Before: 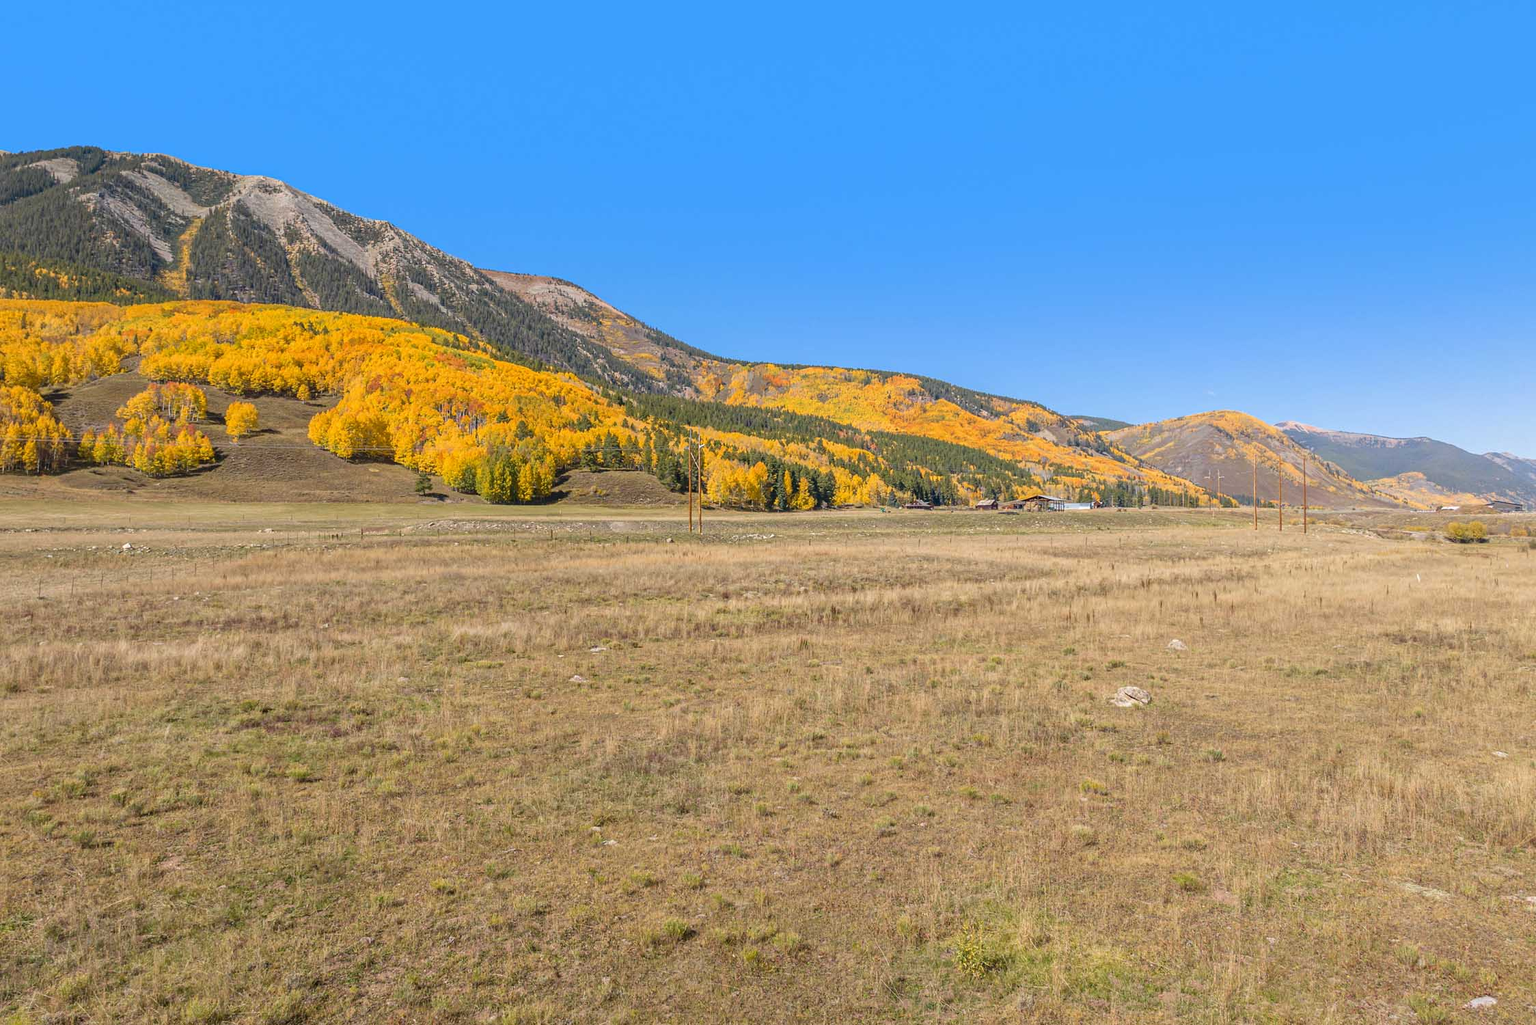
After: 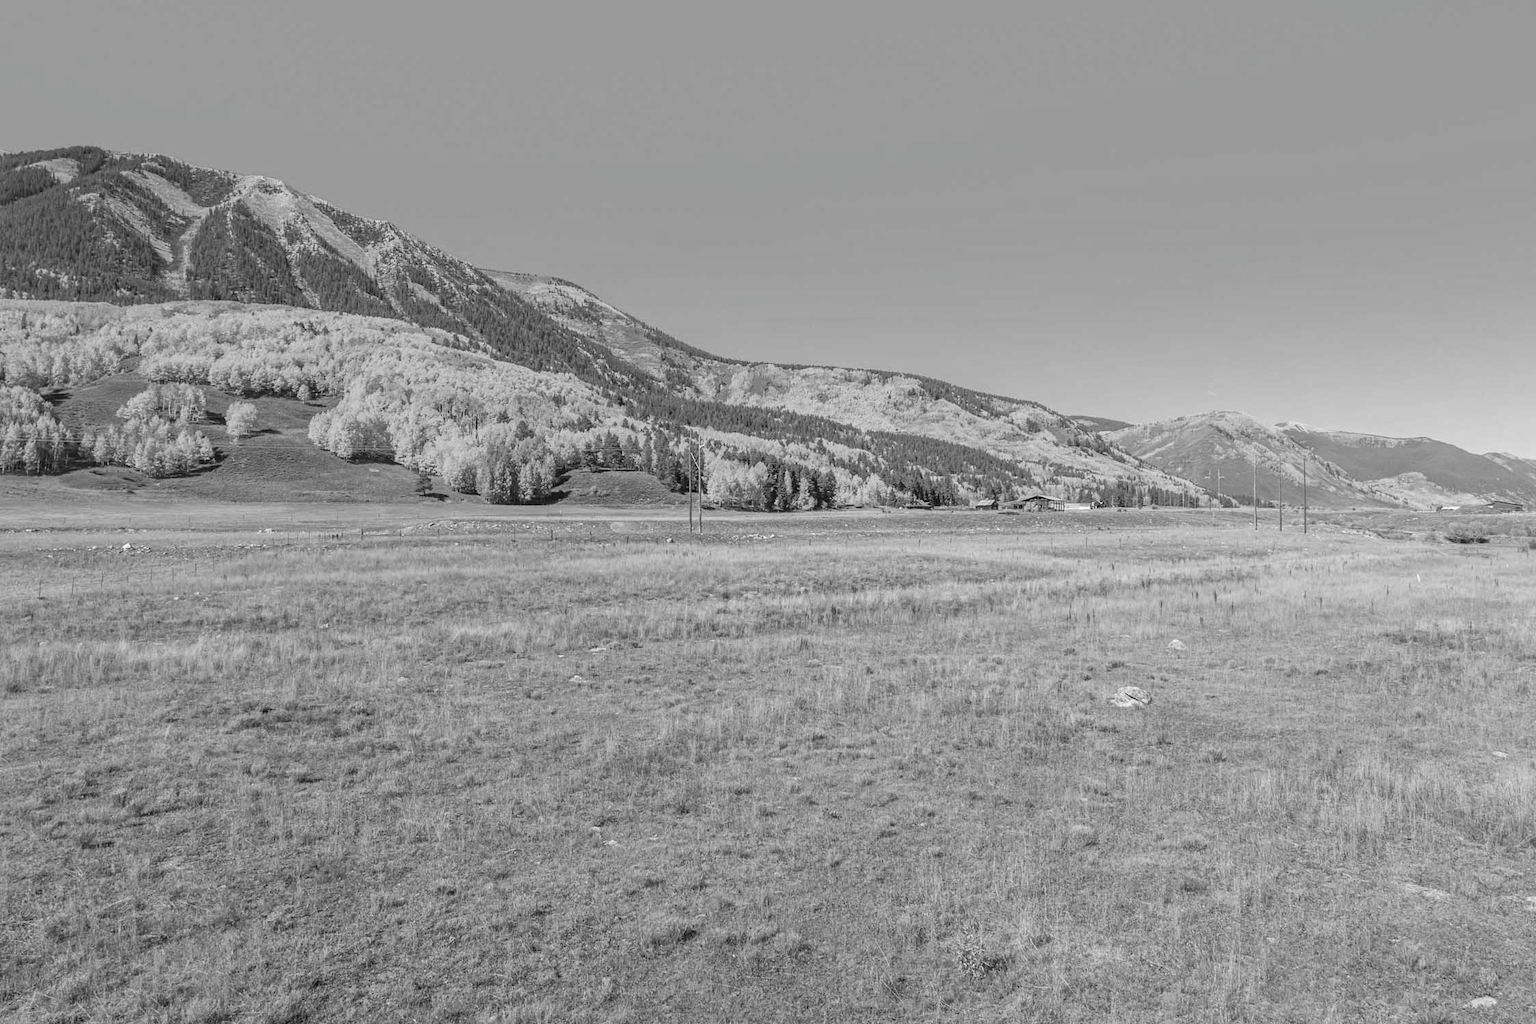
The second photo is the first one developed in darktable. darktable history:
contrast brightness saturation: saturation -0.998
